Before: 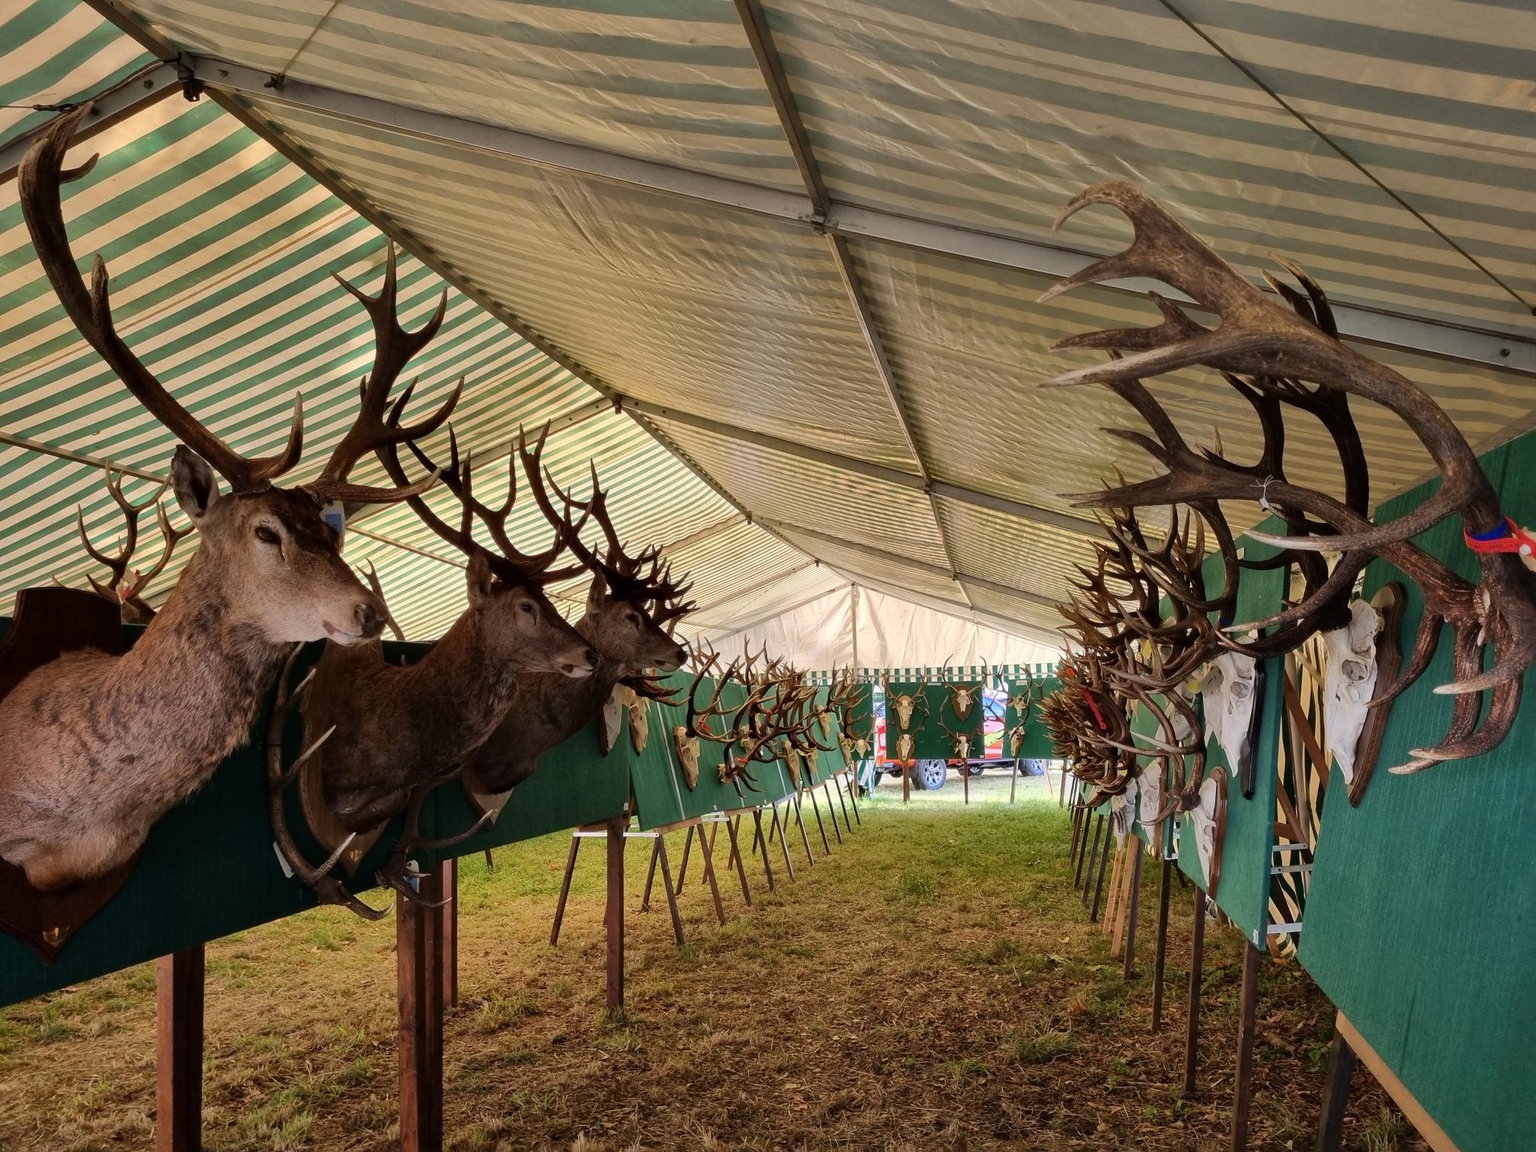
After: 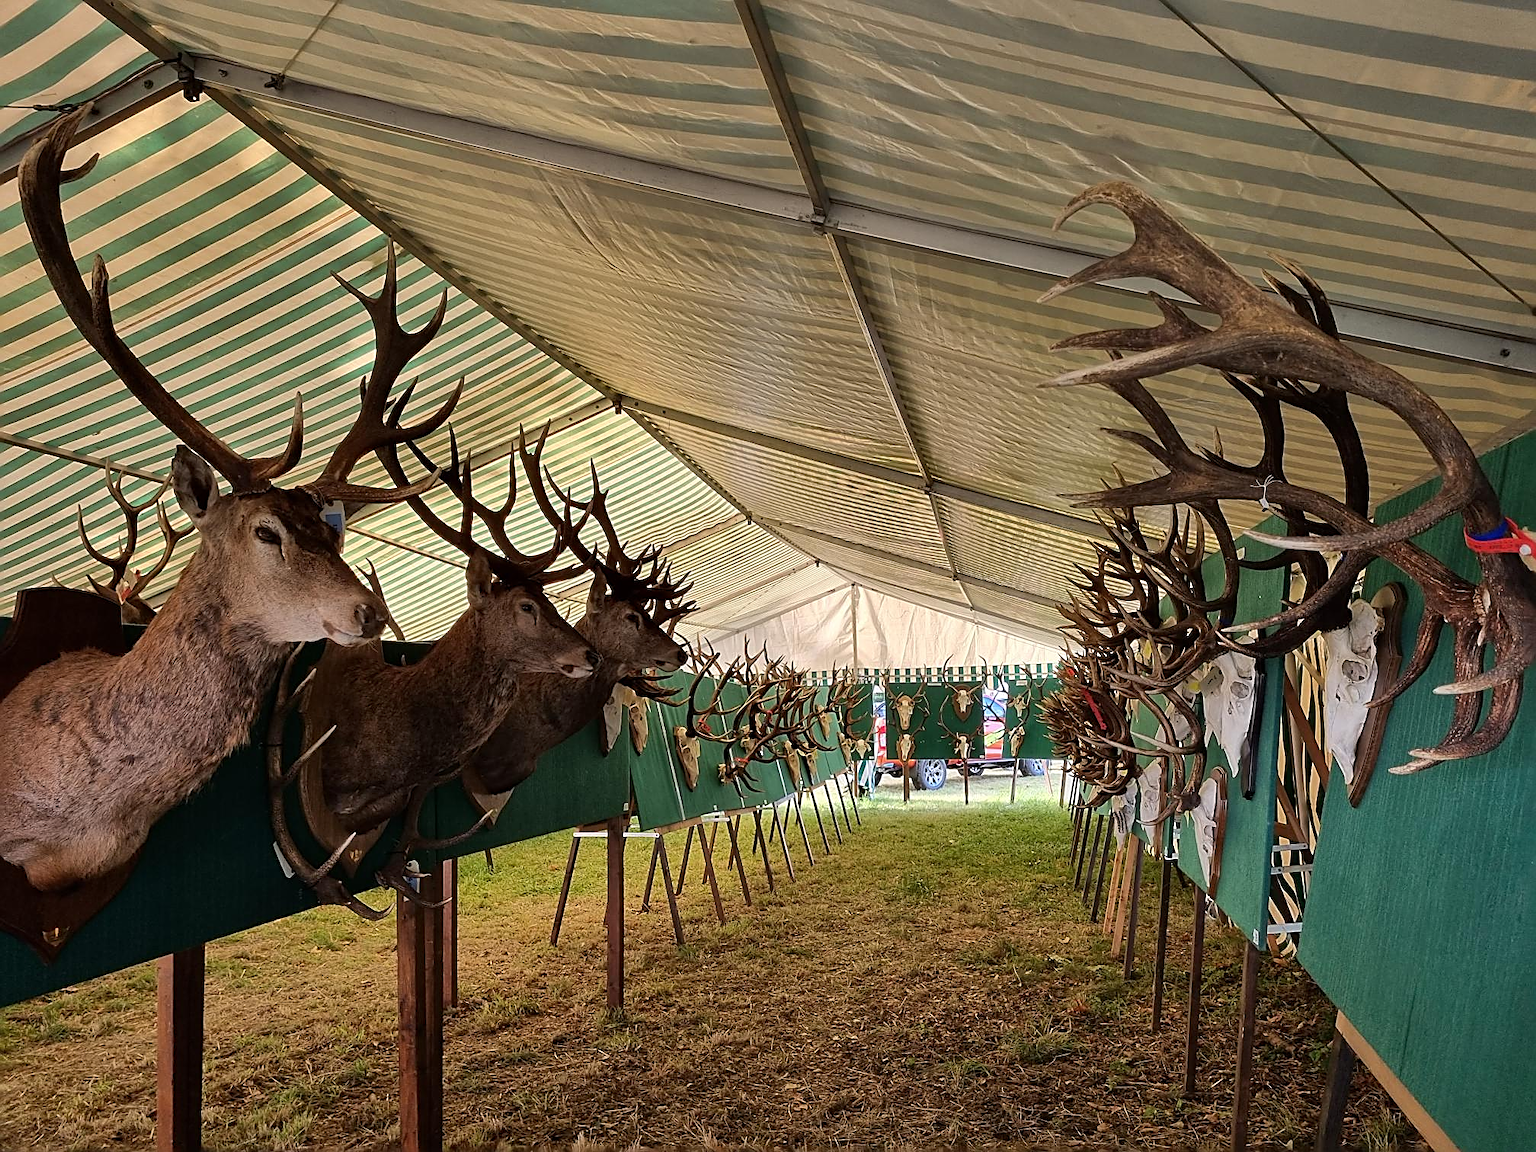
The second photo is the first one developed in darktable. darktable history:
levels: mode automatic, levels [0, 0.476, 0.951]
sharpen: amount 0.913
